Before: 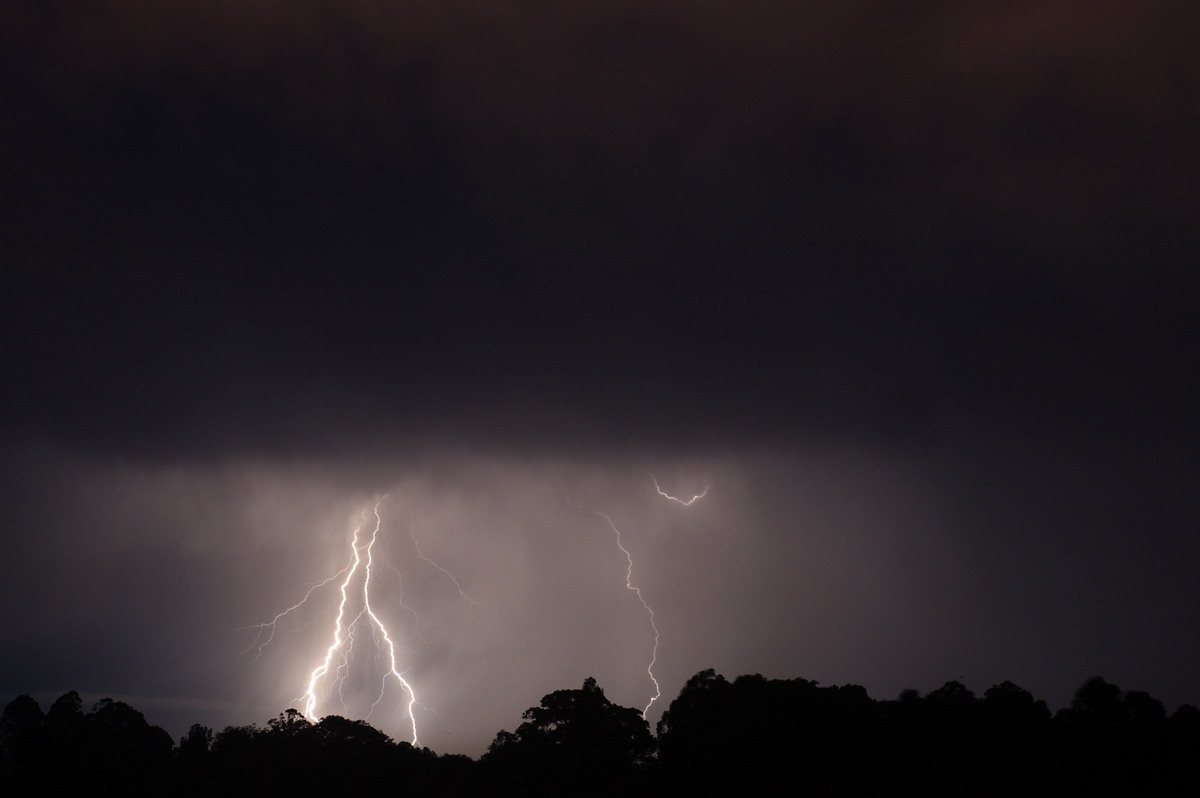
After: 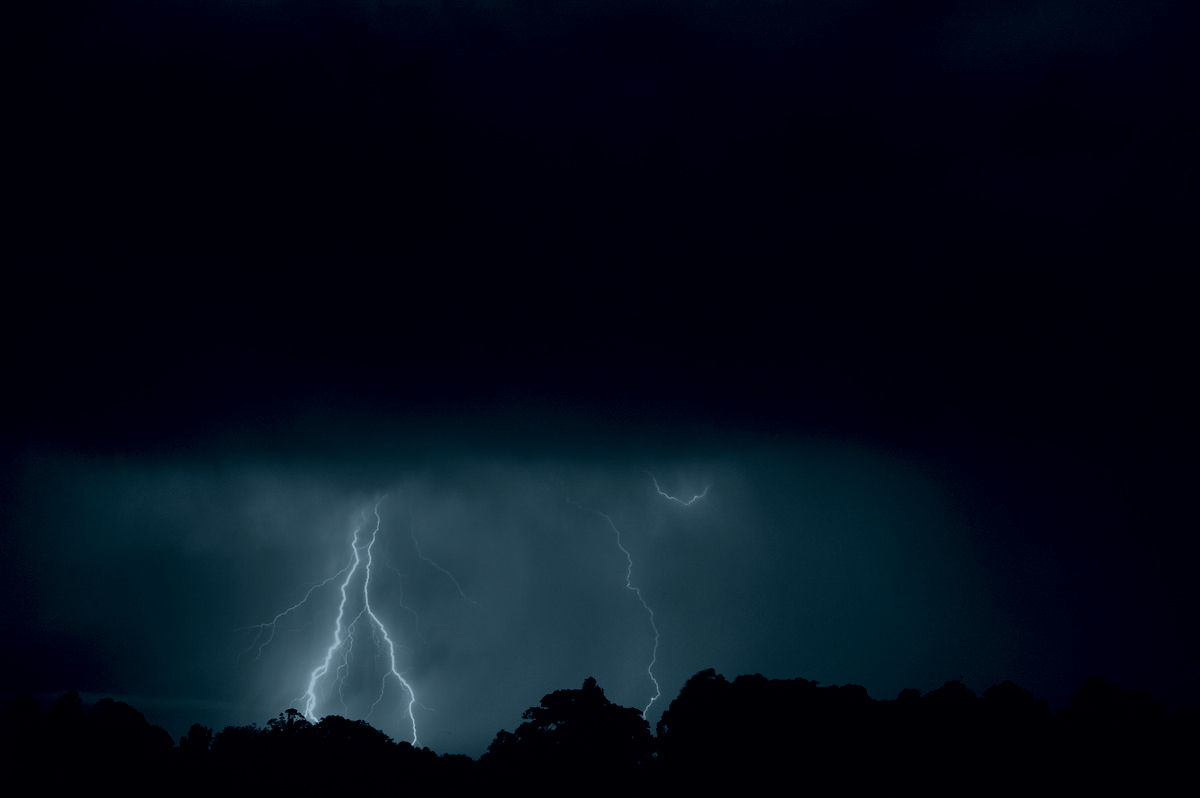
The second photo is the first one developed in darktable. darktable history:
colorize: hue 194.4°, saturation 29%, source mix 61.75%, lightness 3.98%, version 1
color balance rgb: shadows lift › luminance -21.66%, shadows lift › chroma 6.57%, shadows lift › hue 270°, power › chroma 0.68%, power › hue 60°, highlights gain › luminance 6.08%, highlights gain › chroma 1.33%, highlights gain › hue 90°, global offset › luminance -0.87%, perceptual saturation grading › global saturation 26.86%, perceptual saturation grading › highlights -28.39%, perceptual saturation grading › mid-tones 15.22%, perceptual saturation grading › shadows 33.98%, perceptual brilliance grading › highlights 10%, perceptual brilliance grading › mid-tones 5%
color balance: lift [1.016, 0.983, 1, 1.017], gamma [0.958, 1, 1, 1], gain [0.981, 1.007, 0.993, 1.002], input saturation 118.26%, contrast 13.43%, contrast fulcrum 21.62%, output saturation 82.76%
shadows and highlights: soften with gaussian
